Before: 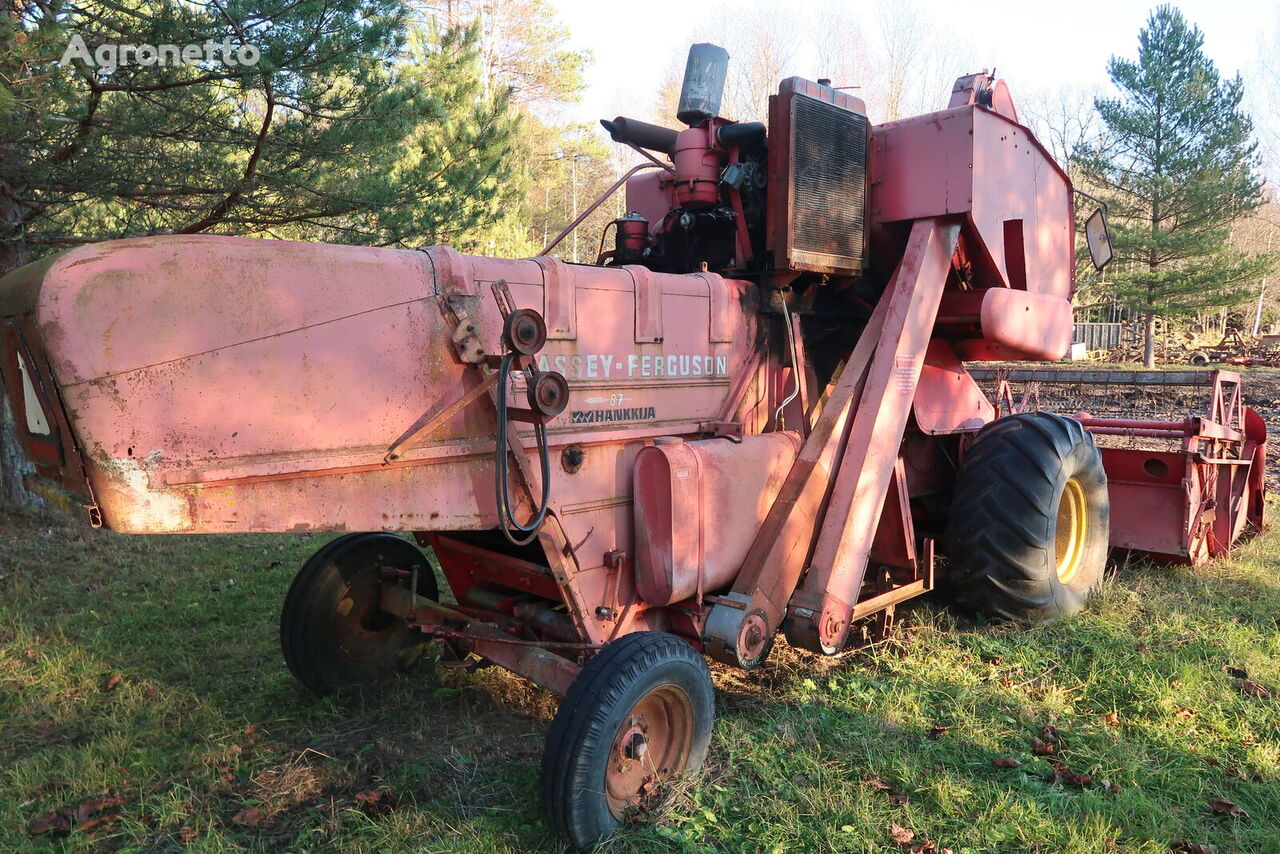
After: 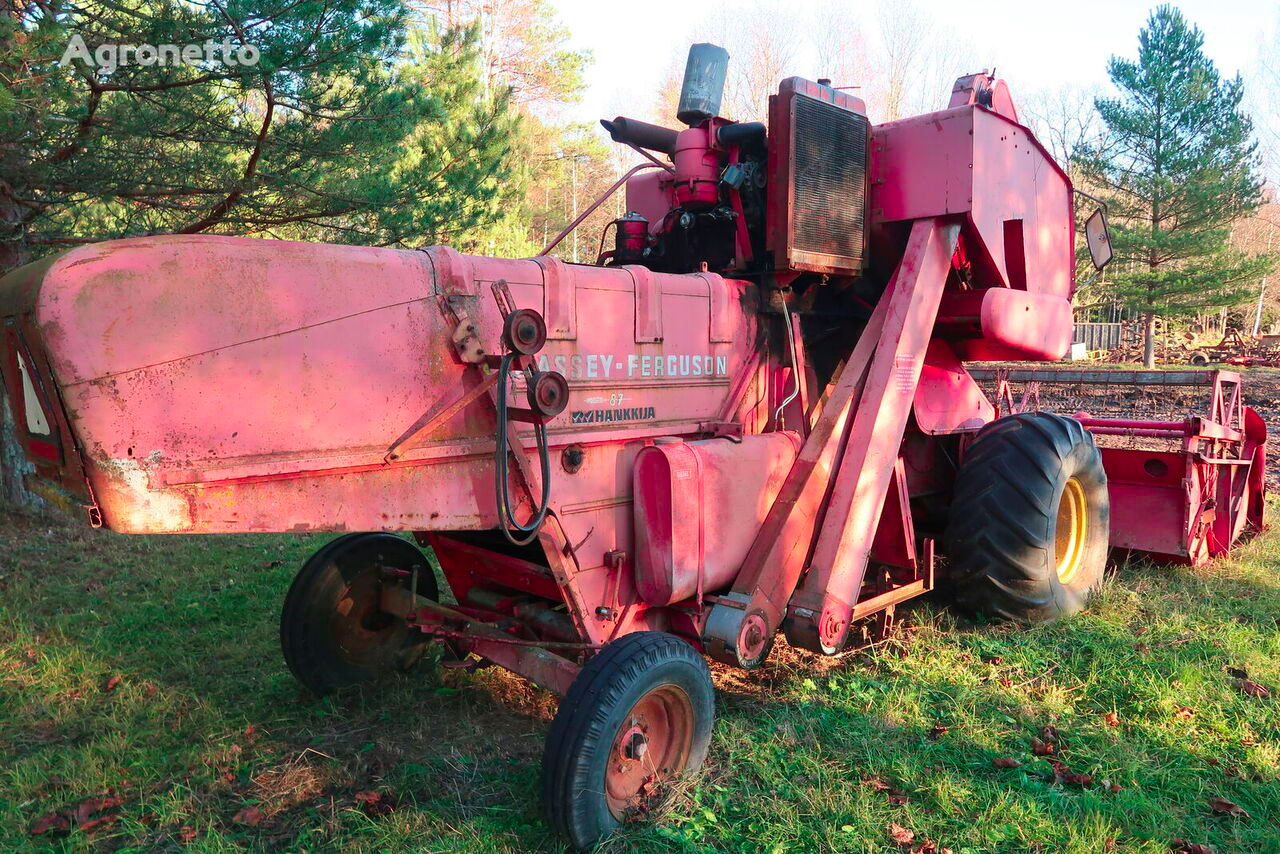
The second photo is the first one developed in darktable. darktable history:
tone equalizer: on, module defaults
color contrast: green-magenta contrast 1.73, blue-yellow contrast 1.15
